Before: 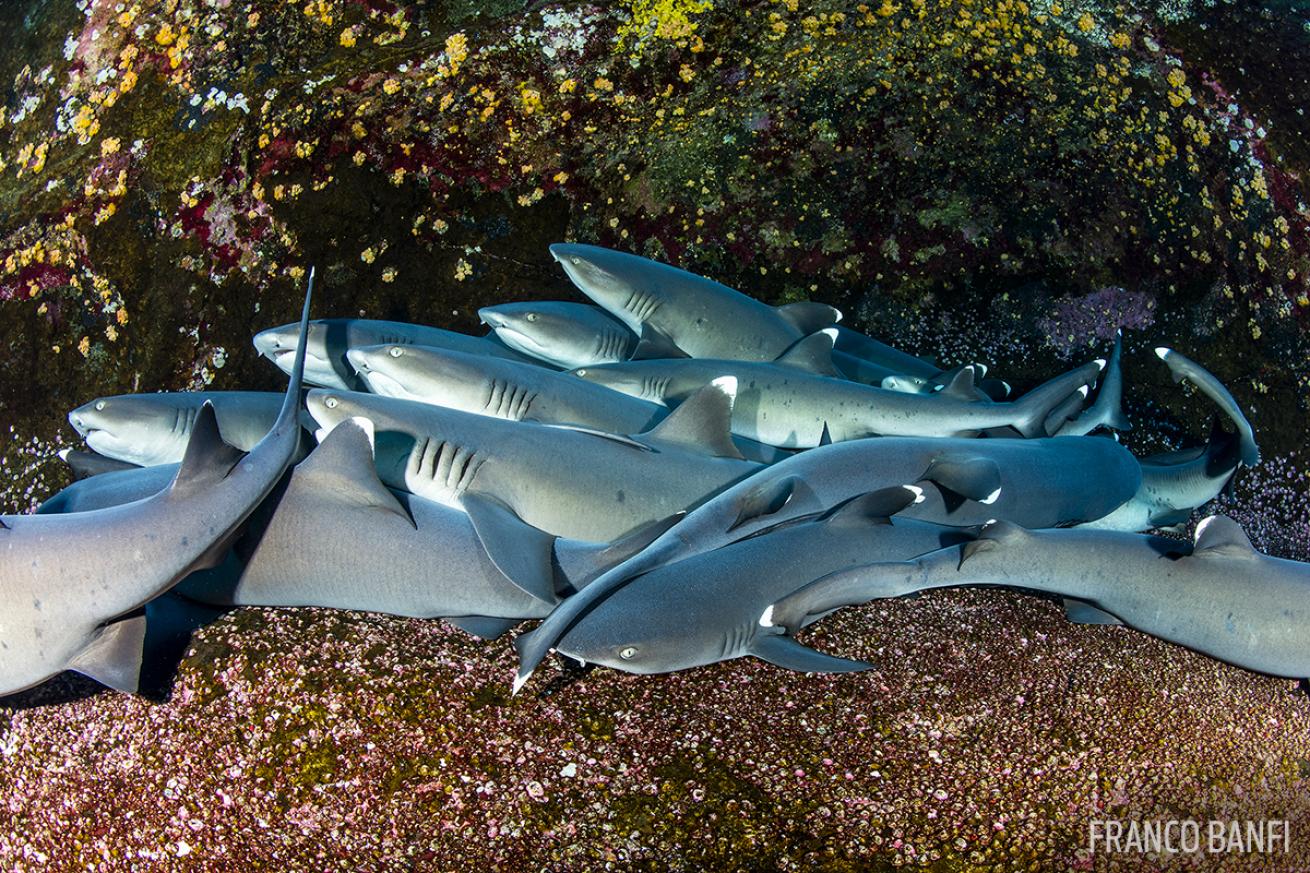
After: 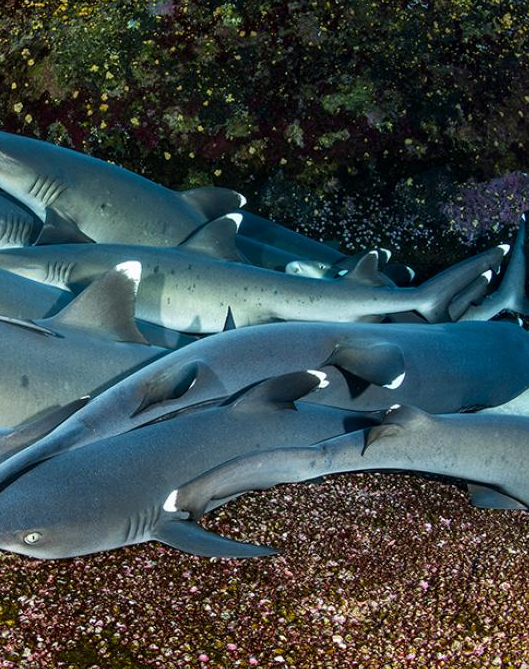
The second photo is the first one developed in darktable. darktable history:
crop: left 45.544%, top 13.231%, right 14%, bottom 10.102%
shadows and highlights: radius 330.06, shadows 53.89, highlights -99.58, compress 94.42%, soften with gaussian
